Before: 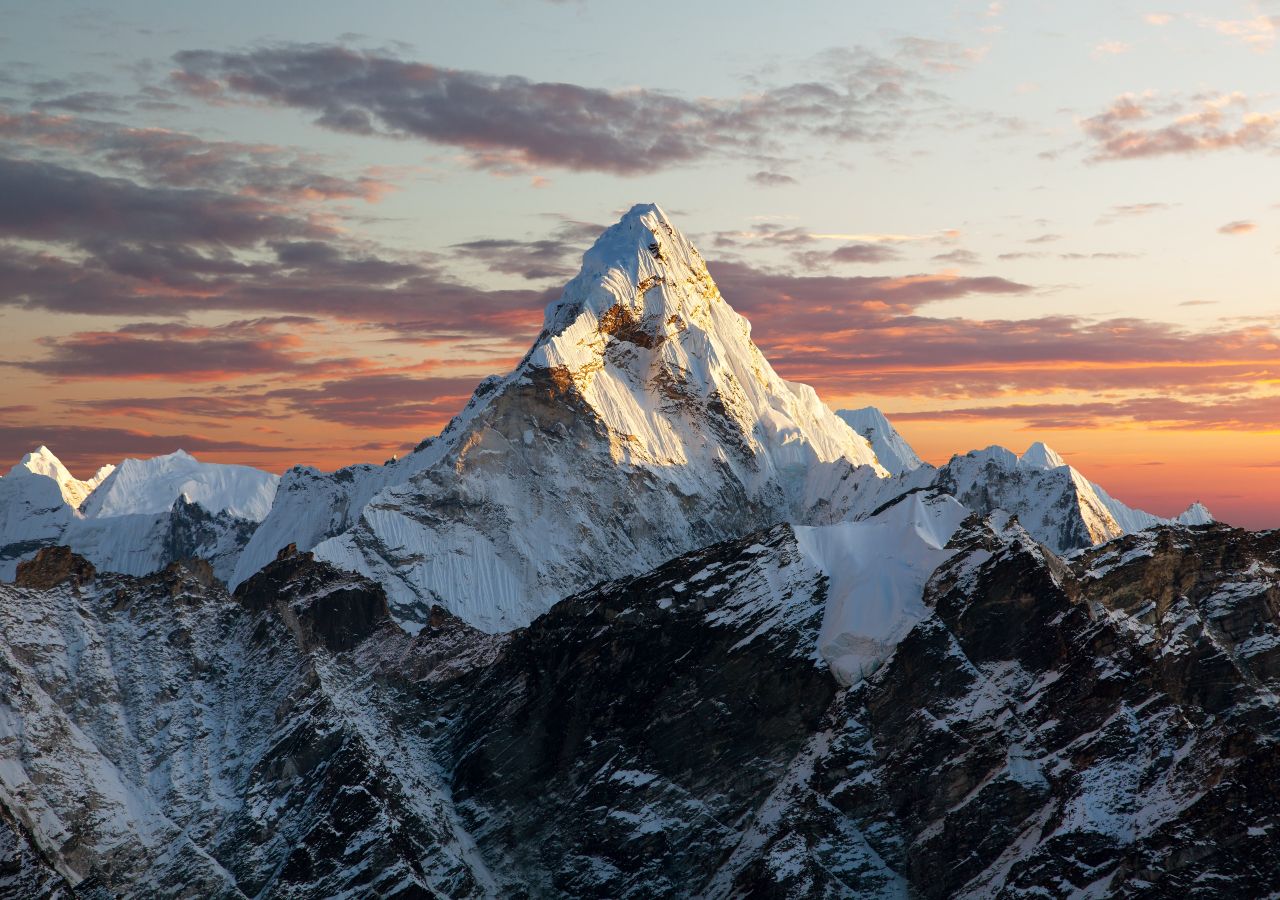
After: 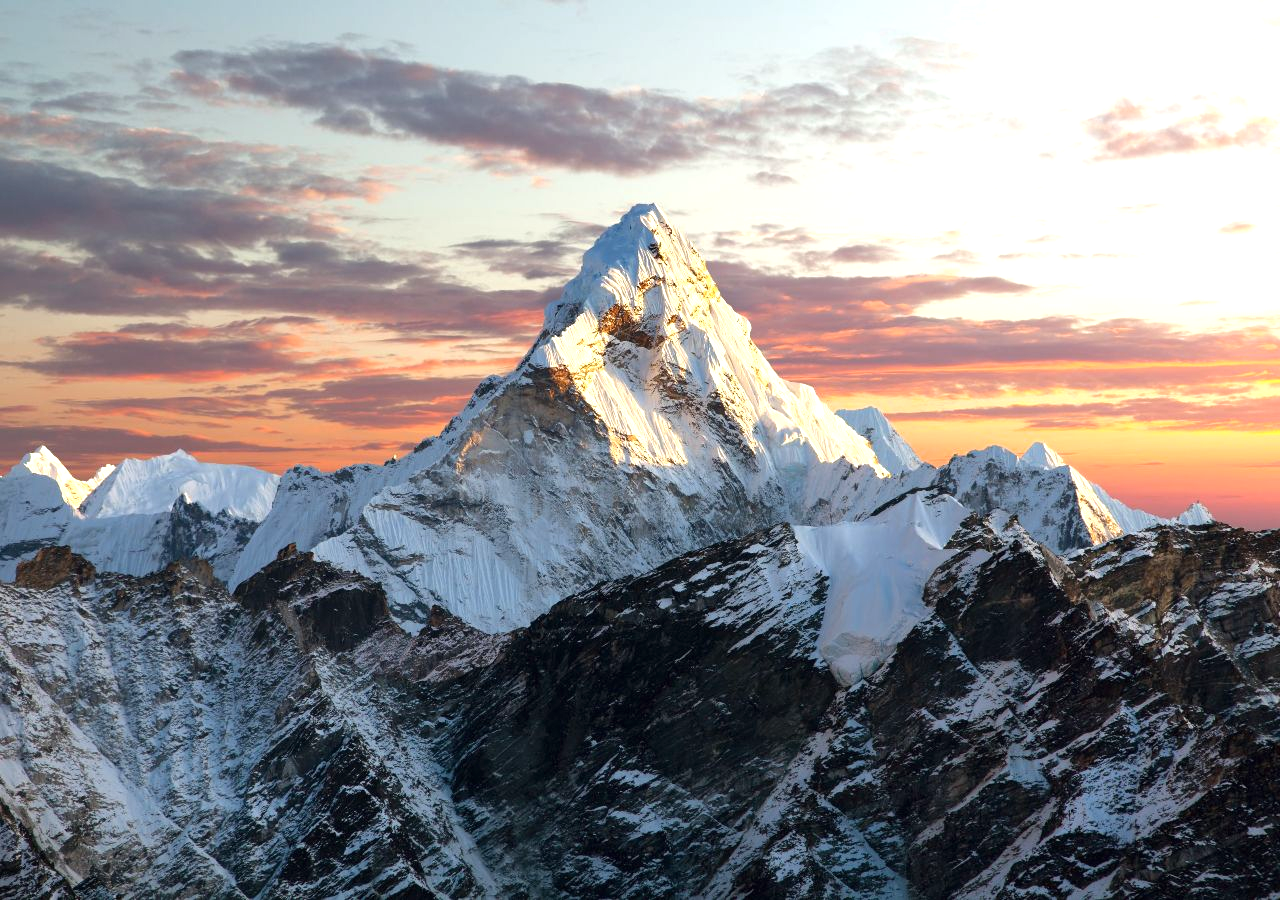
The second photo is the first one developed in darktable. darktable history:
exposure: black level correction 0, exposure 0.679 EV, compensate highlight preservation false
